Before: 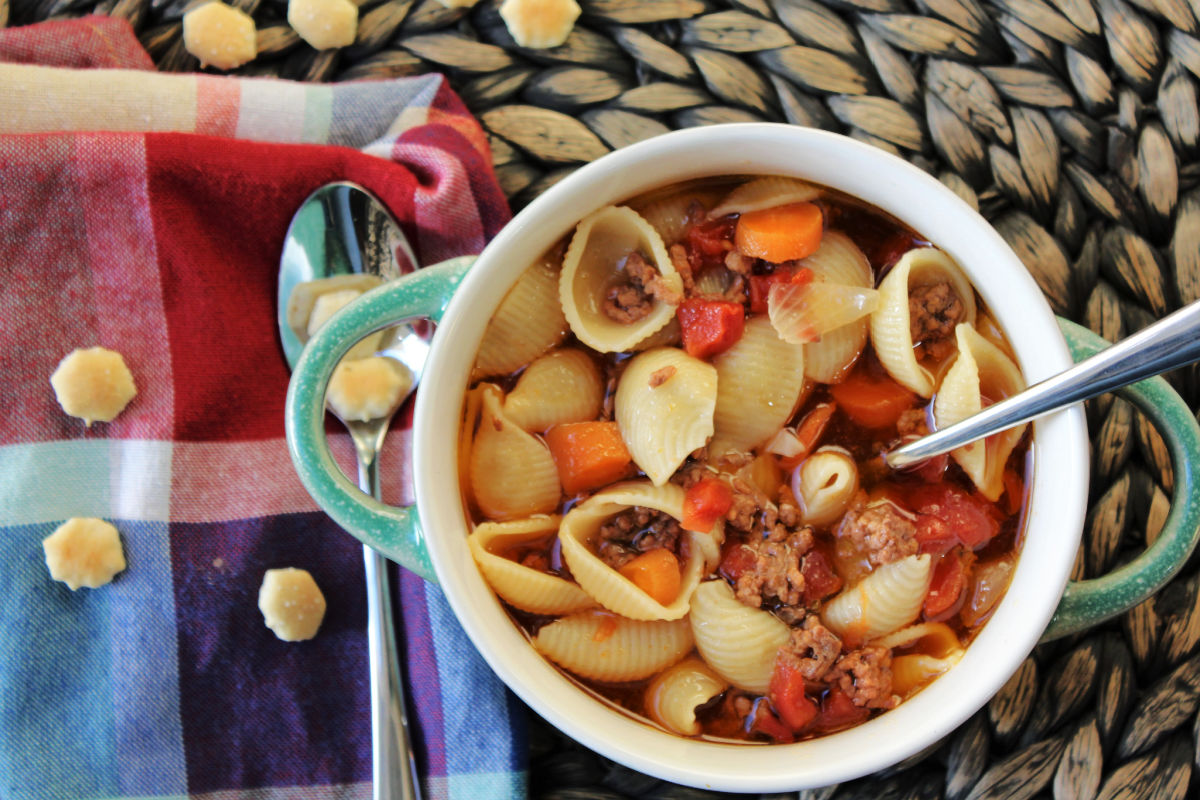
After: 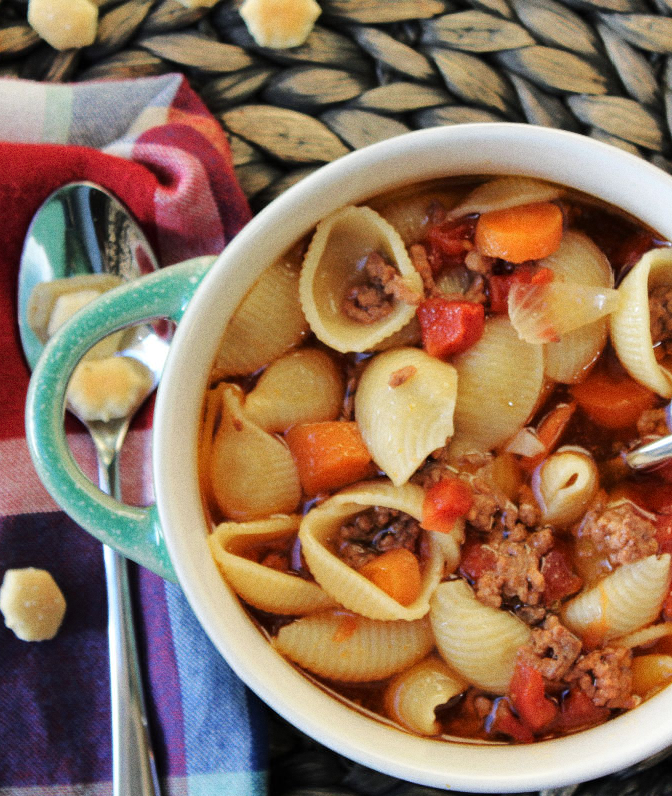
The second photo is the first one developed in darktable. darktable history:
grain: coarseness 0.09 ISO
crop: left 21.674%, right 22.086%
